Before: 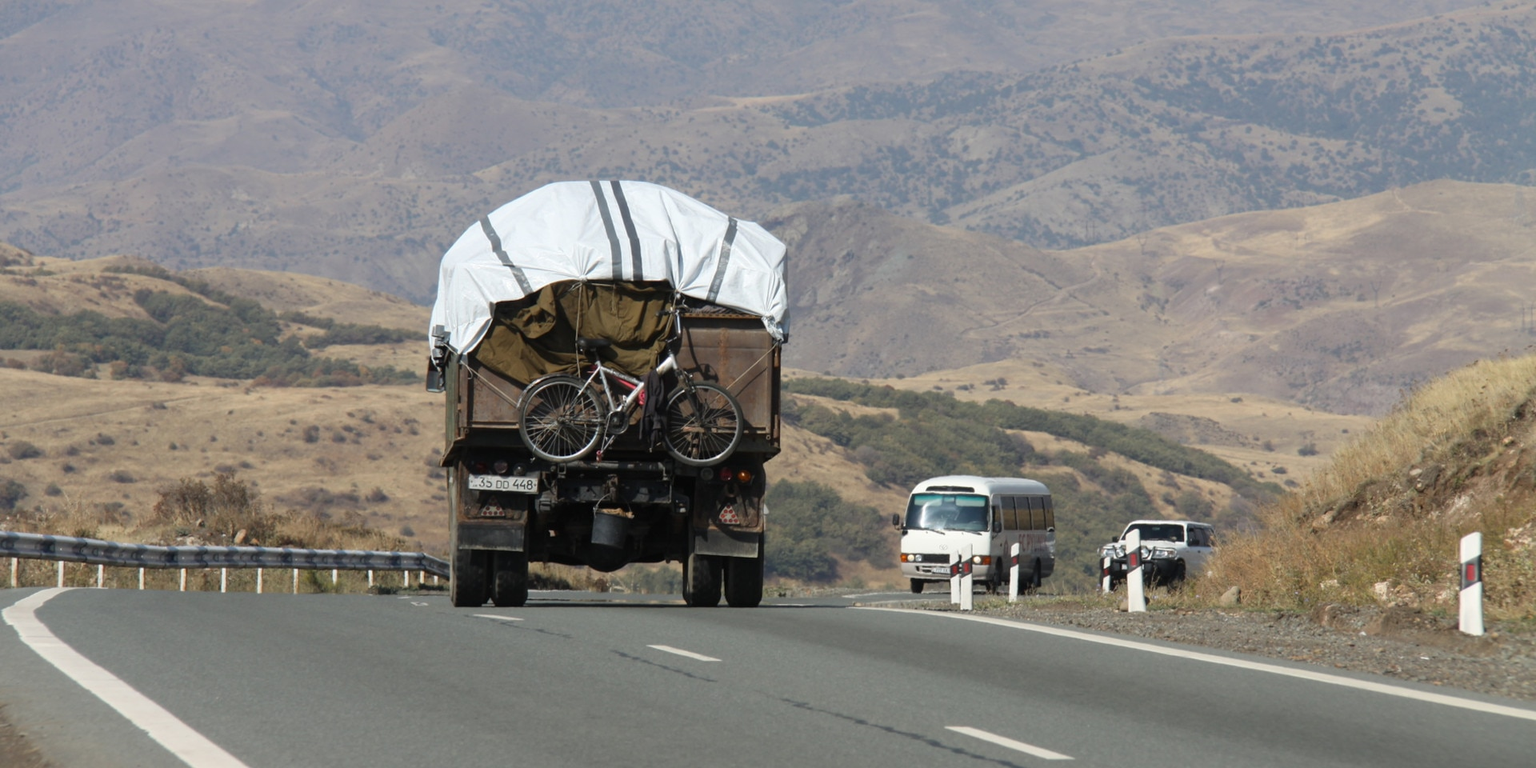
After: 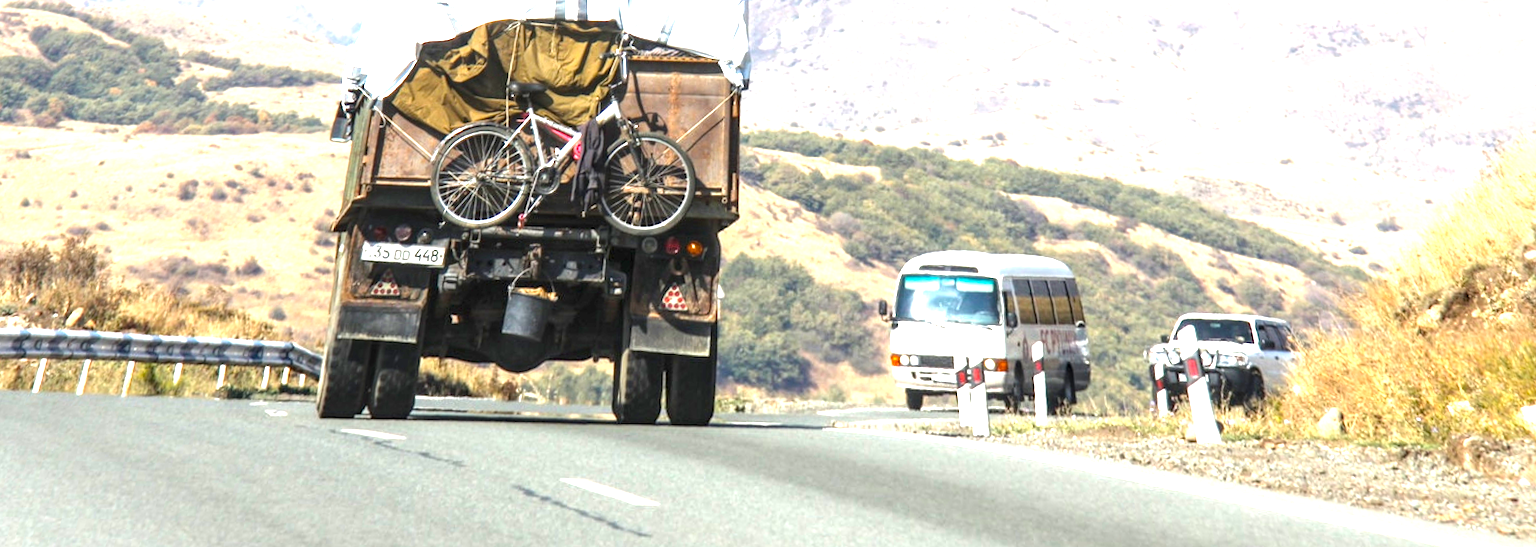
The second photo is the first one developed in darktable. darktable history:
exposure: black level correction 0, exposure 1.975 EV, compensate exposure bias true, compensate highlight preservation false
rotate and perspective: rotation 0.72°, lens shift (vertical) -0.352, lens shift (horizontal) -0.051, crop left 0.152, crop right 0.859, crop top 0.019, crop bottom 0.964
color balance rgb: perceptual saturation grading › global saturation 25%, global vibrance 20%
crop and rotate: top 25.357%, bottom 13.942%
local contrast: highlights 25%, detail 150%
